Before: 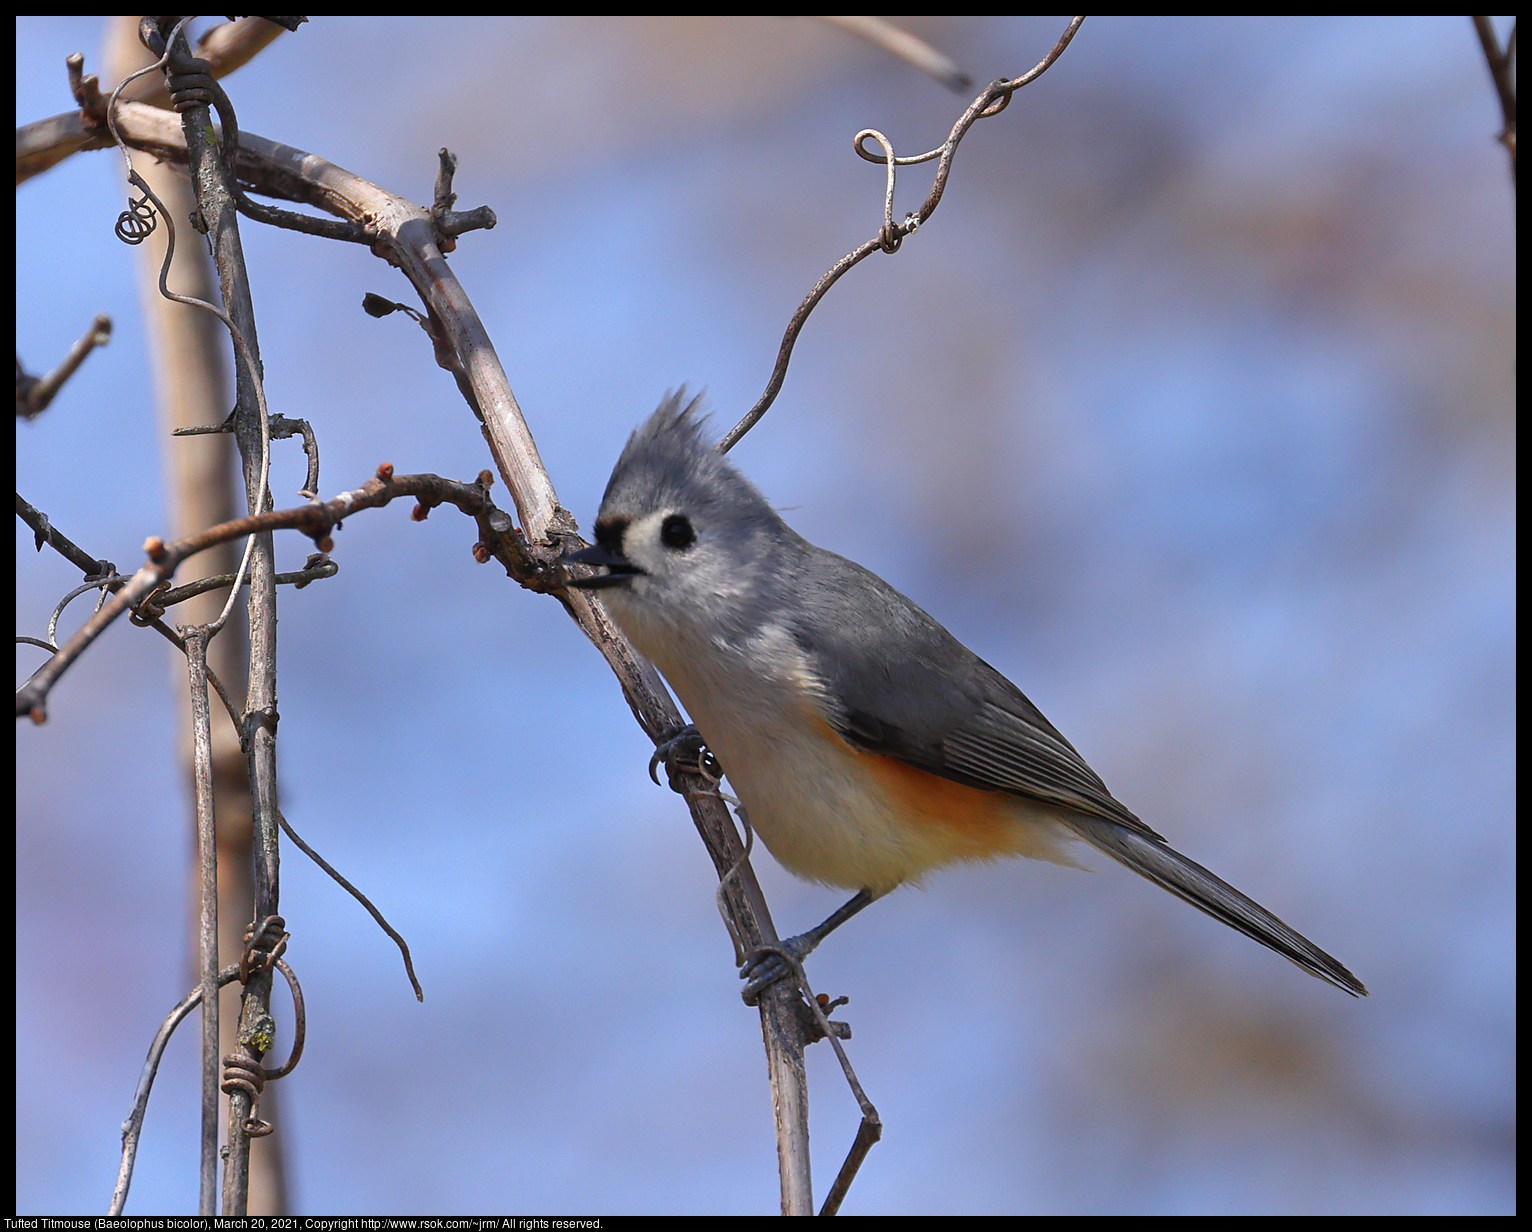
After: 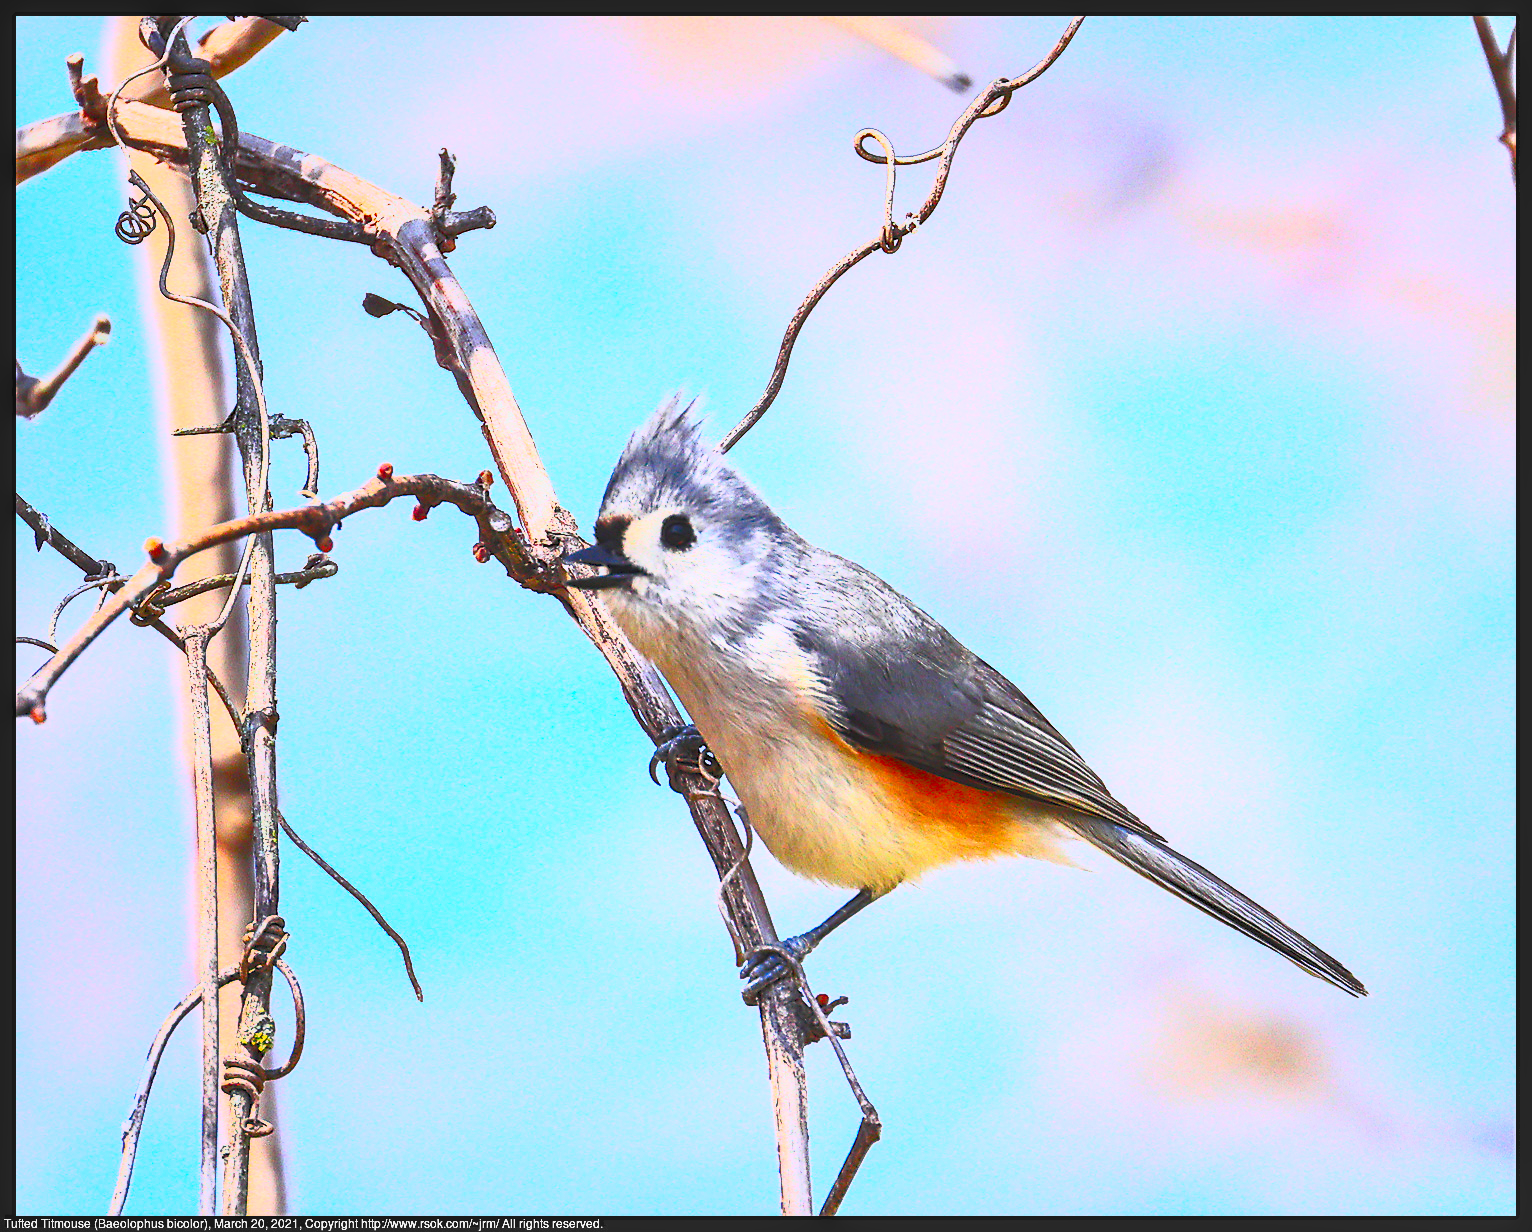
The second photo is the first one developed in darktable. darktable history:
local contrast: detail 114%
sharpen: on, module defaults
contrast brightness saturation: contrast 0.997, brightness 0.983, saturation 0.988
exposure: black level correction 0, exposure 0.701 EV, compensate exposure bias true, compensate highlight preservation false
